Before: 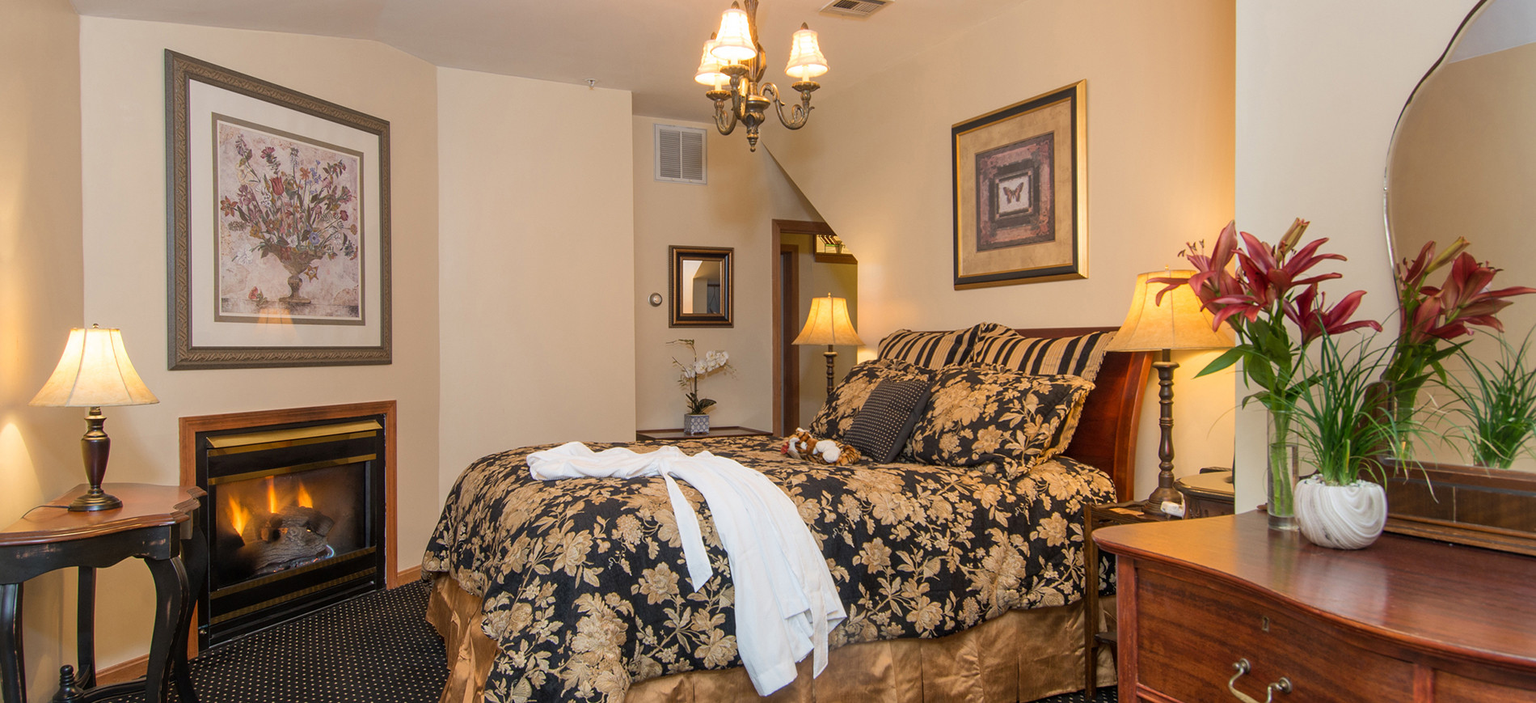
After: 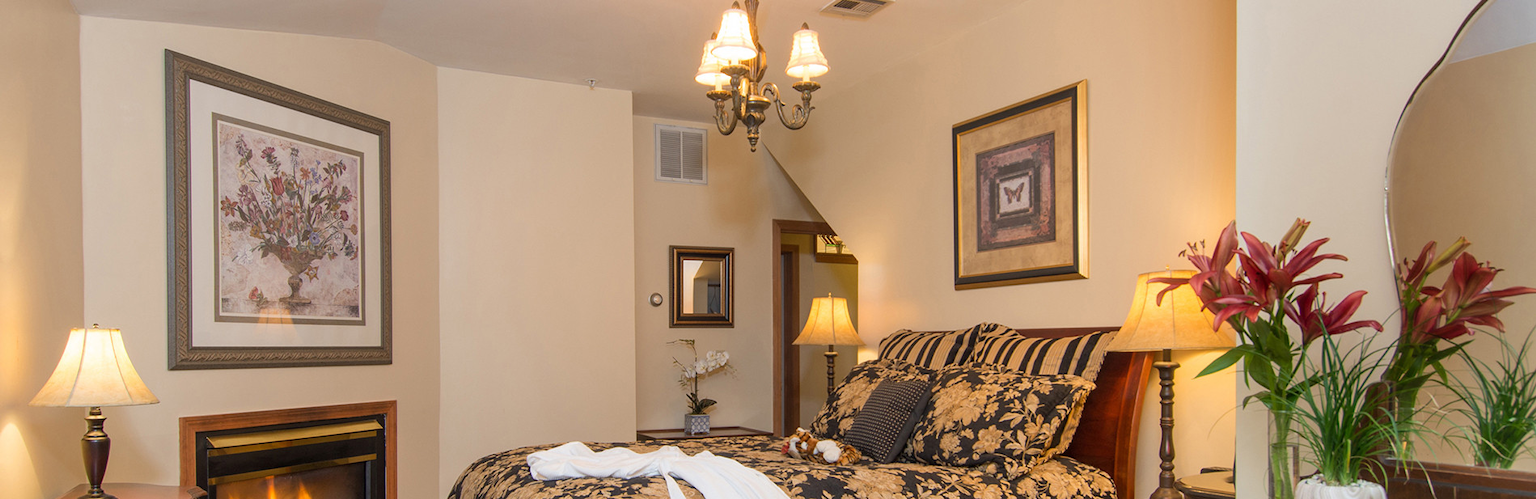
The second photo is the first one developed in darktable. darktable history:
crop: right 0%, bottom 28.828%
